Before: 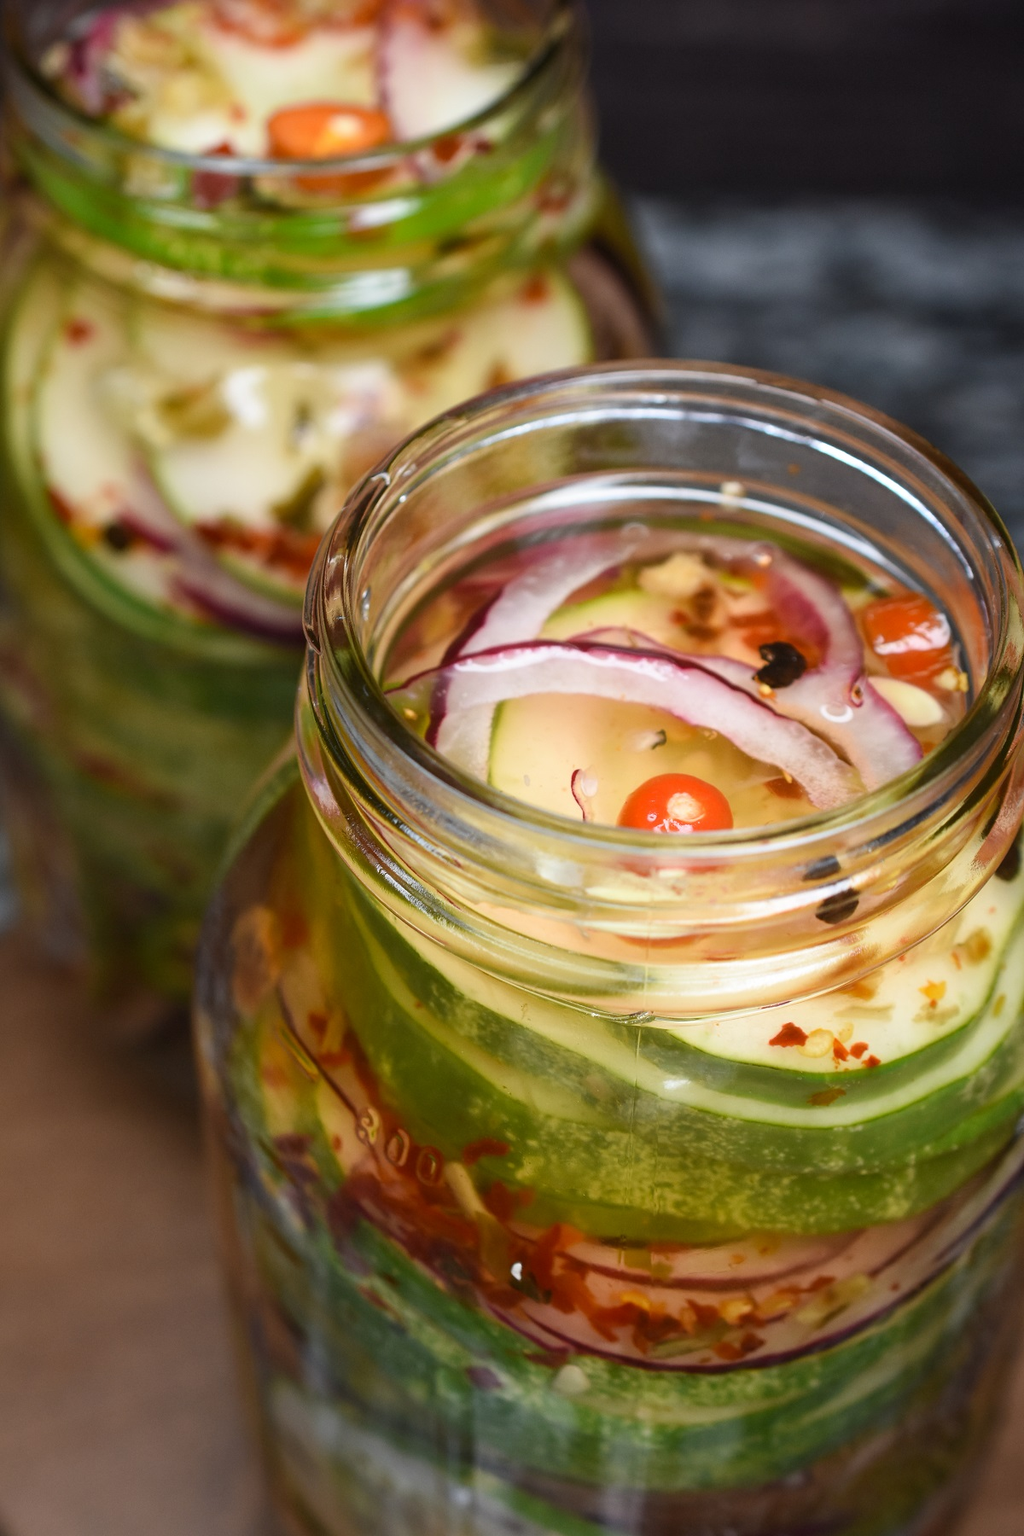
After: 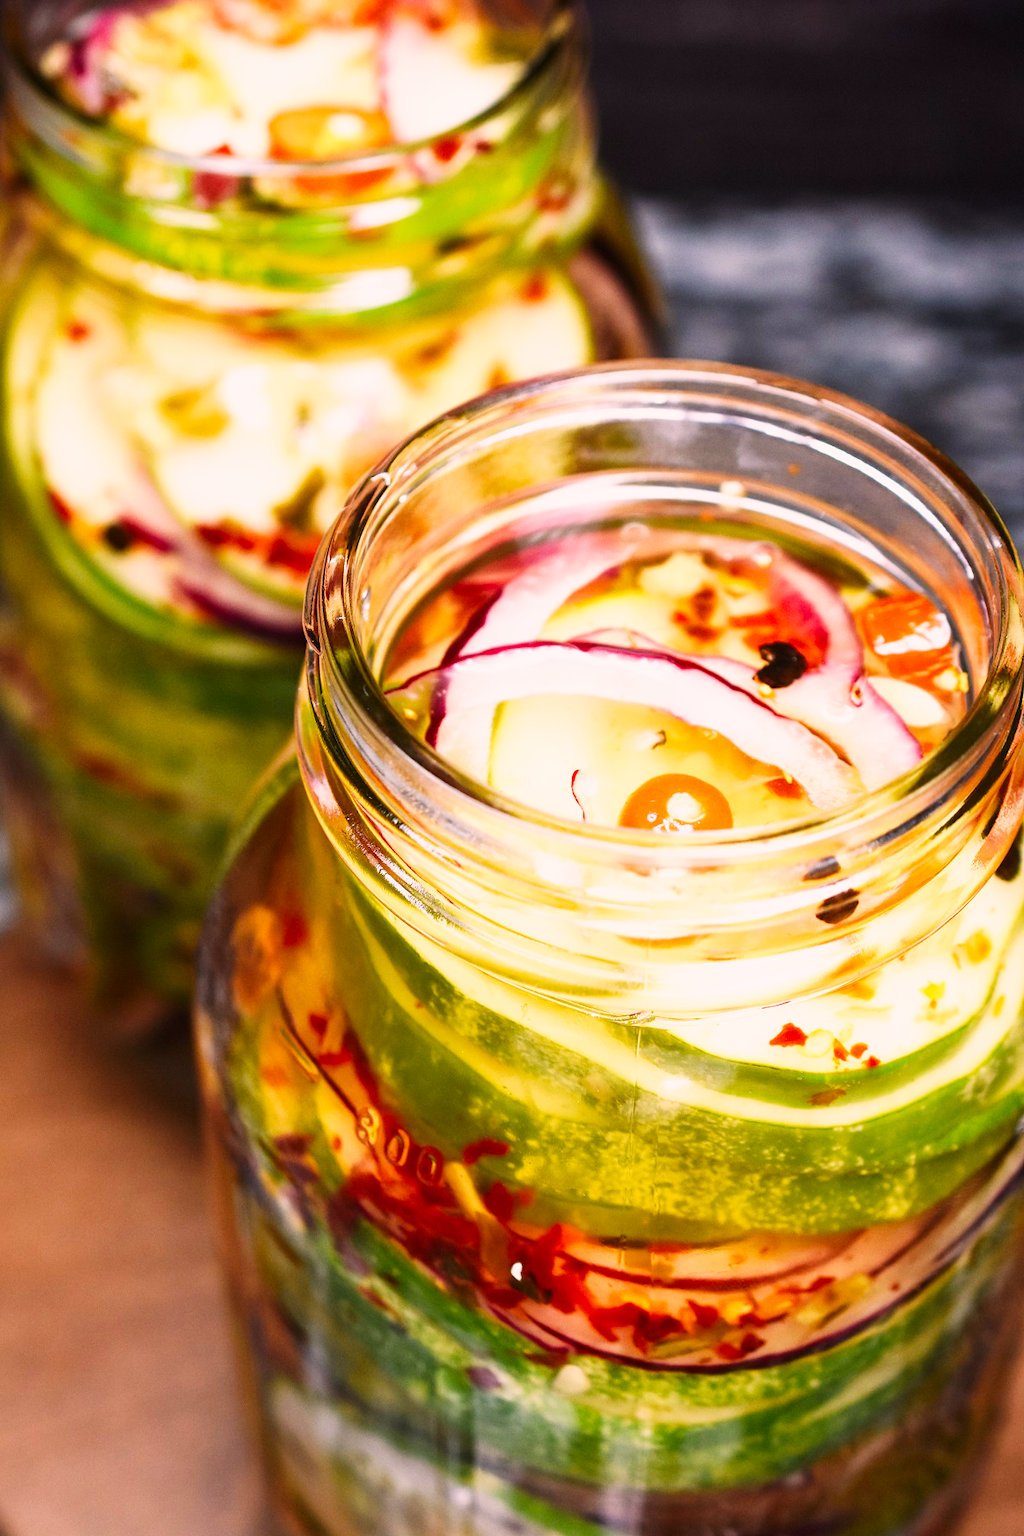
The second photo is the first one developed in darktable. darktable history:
color correction: highlights a* 12.23, highlights b* 5.41
base curve: curves: ch0 [(0, 0) (0.007, 0.004) (0.027, 0.03) (0.046, 0.07) (0.207, 0.54) (0.442, 0.872) (0.673, 0.972) (1, 1)], preserve colors none
